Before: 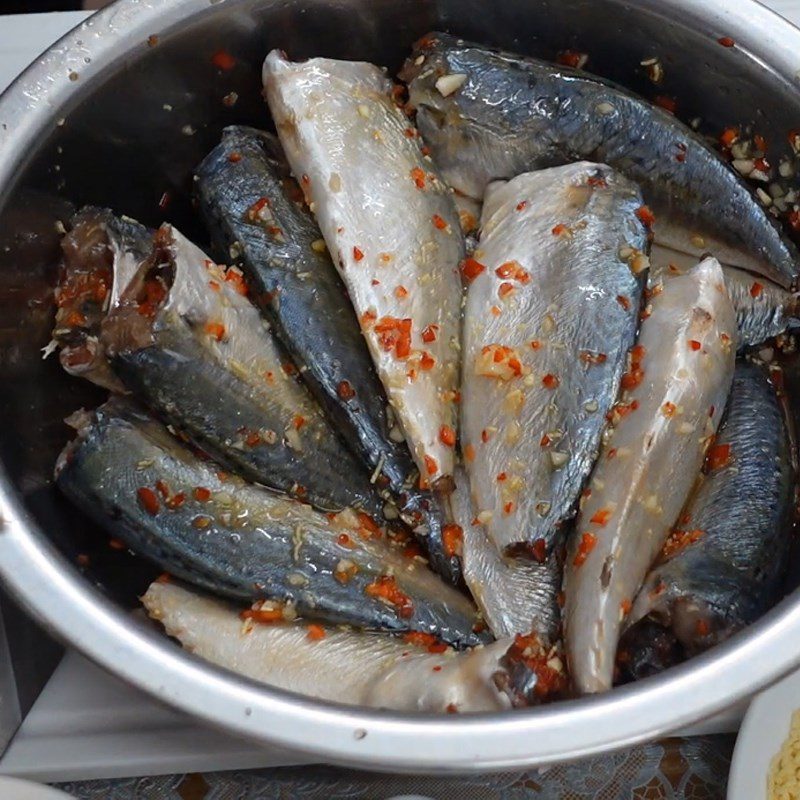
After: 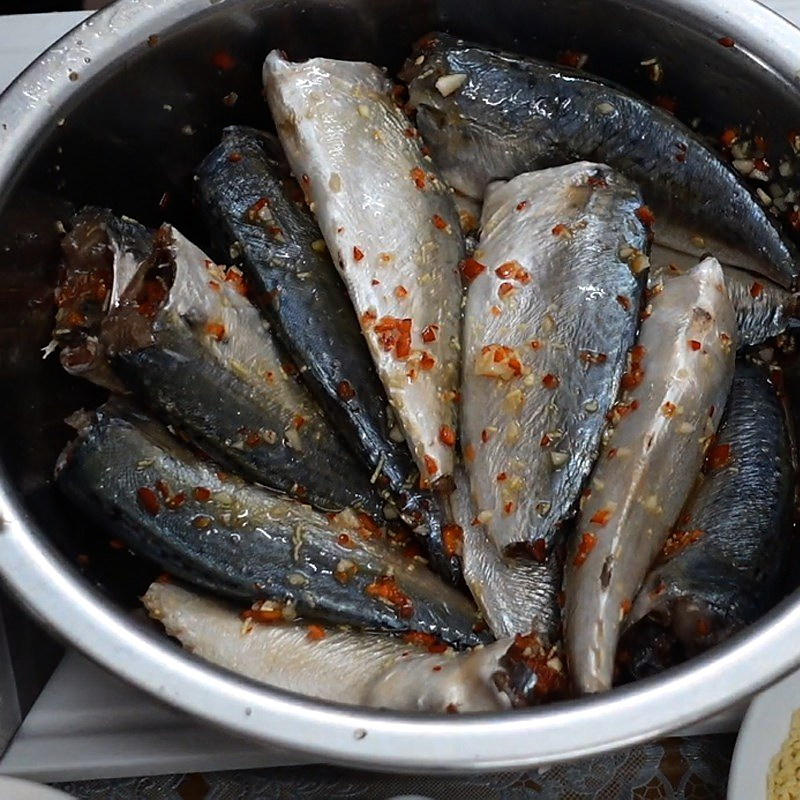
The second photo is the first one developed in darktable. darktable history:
tone equalizer: -8 EV -0.75 EV, -7 EV -0.7 EV, -6 EV -0.6 EV, -5 EV -0.4 EV, -3 EV 0.4 EV, -2 EV 0.6 EV, -1 EV 0.7 EV, +0 EV 0.75 EV, edges refinement/feathering 500, mask exposure compensation -1.57 EV, preserve details no
sharpen: radius 1, threshold 1
exposure: exposure -0.582 EV, compensate highlight preservation false
